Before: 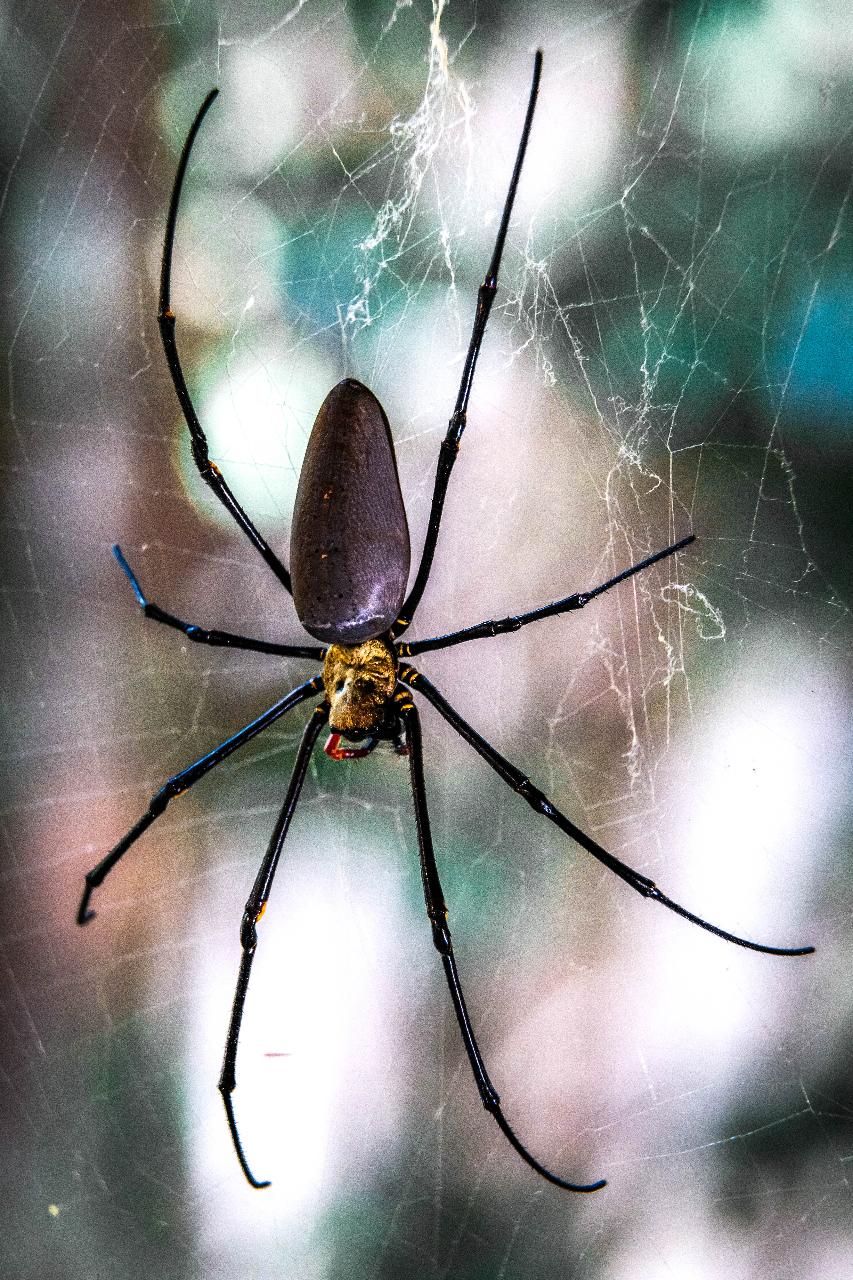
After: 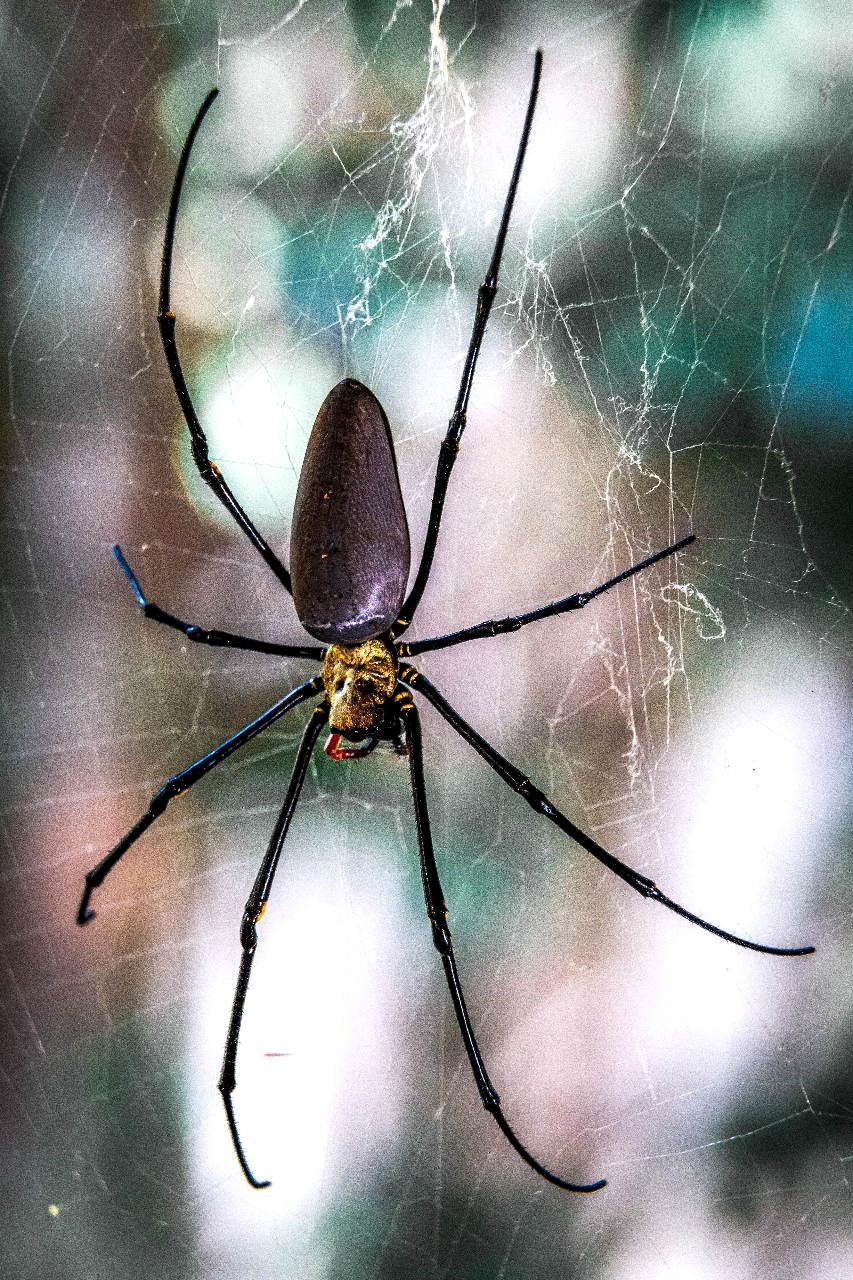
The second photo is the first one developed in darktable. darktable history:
contrast equalizer: octaves 7, y [[0.502, 0.505, 0.512, 0.529, 0.564, 0.588], [0.5 ×6], [0.502, 0.505, 0.512, 0.529, 0.564, 0.588], [0, 0.001, 0.001, 0.004, 0.008, 0.011], [0, 0.001, 0.001, 0.004, 0.008, 0.011]]
